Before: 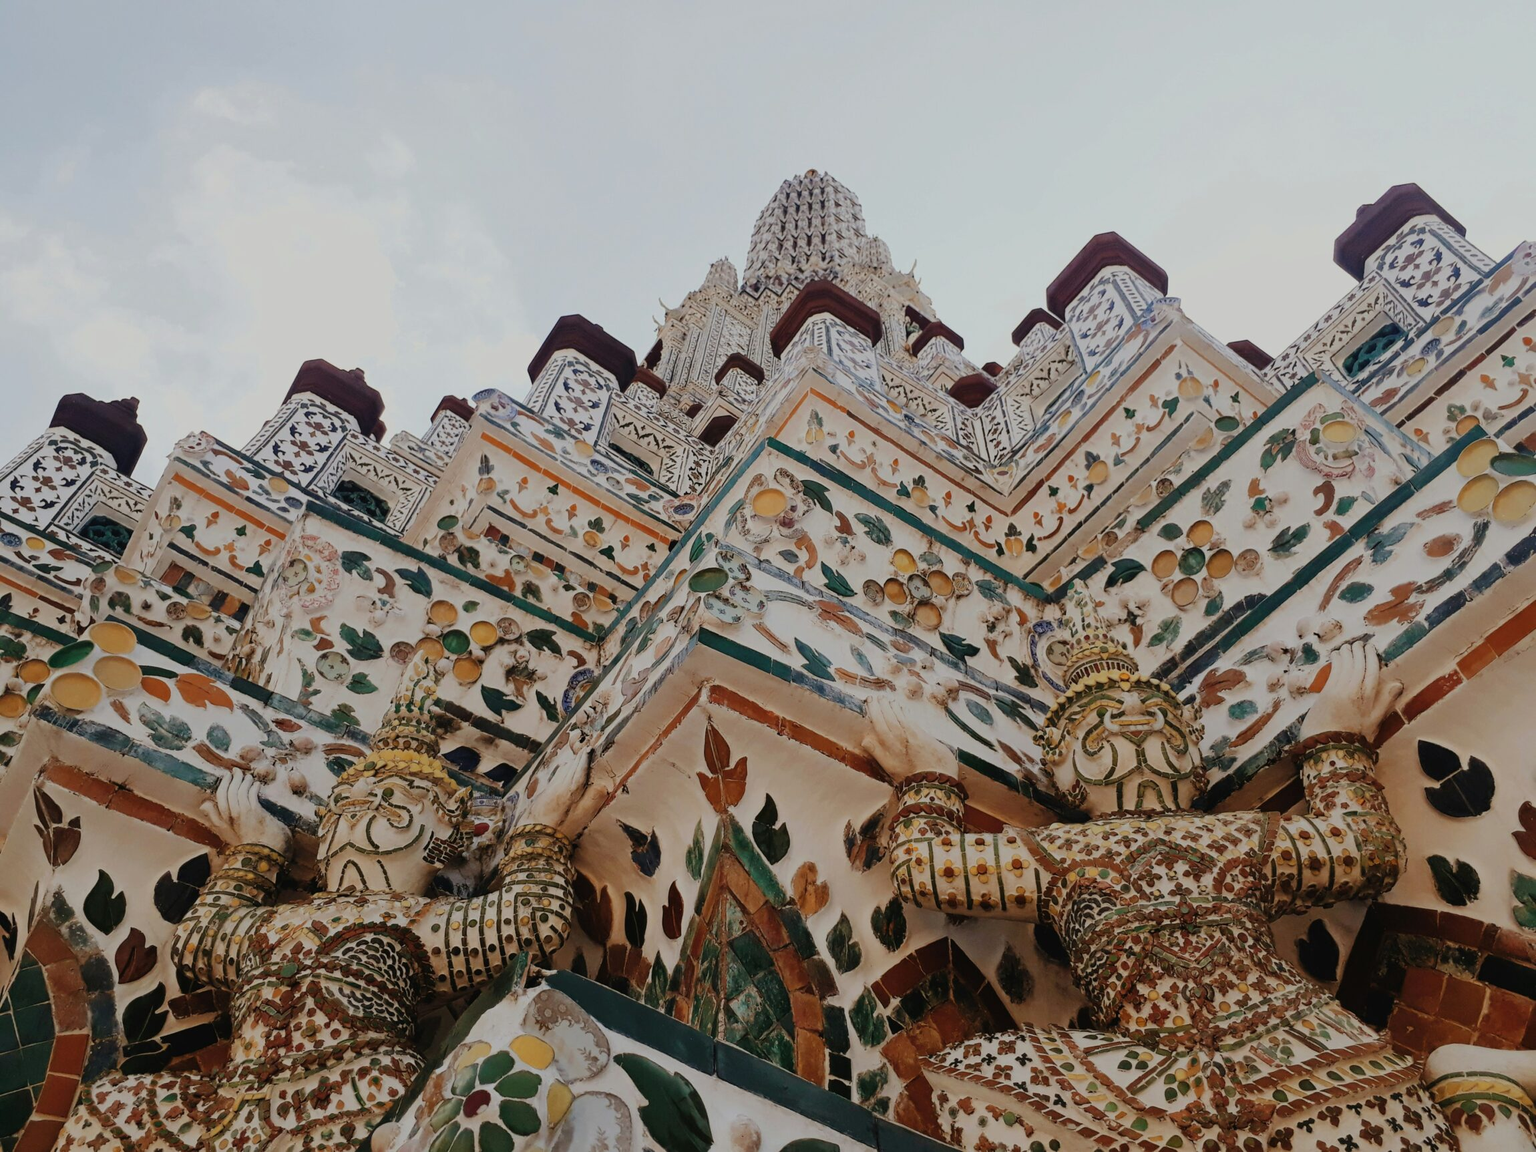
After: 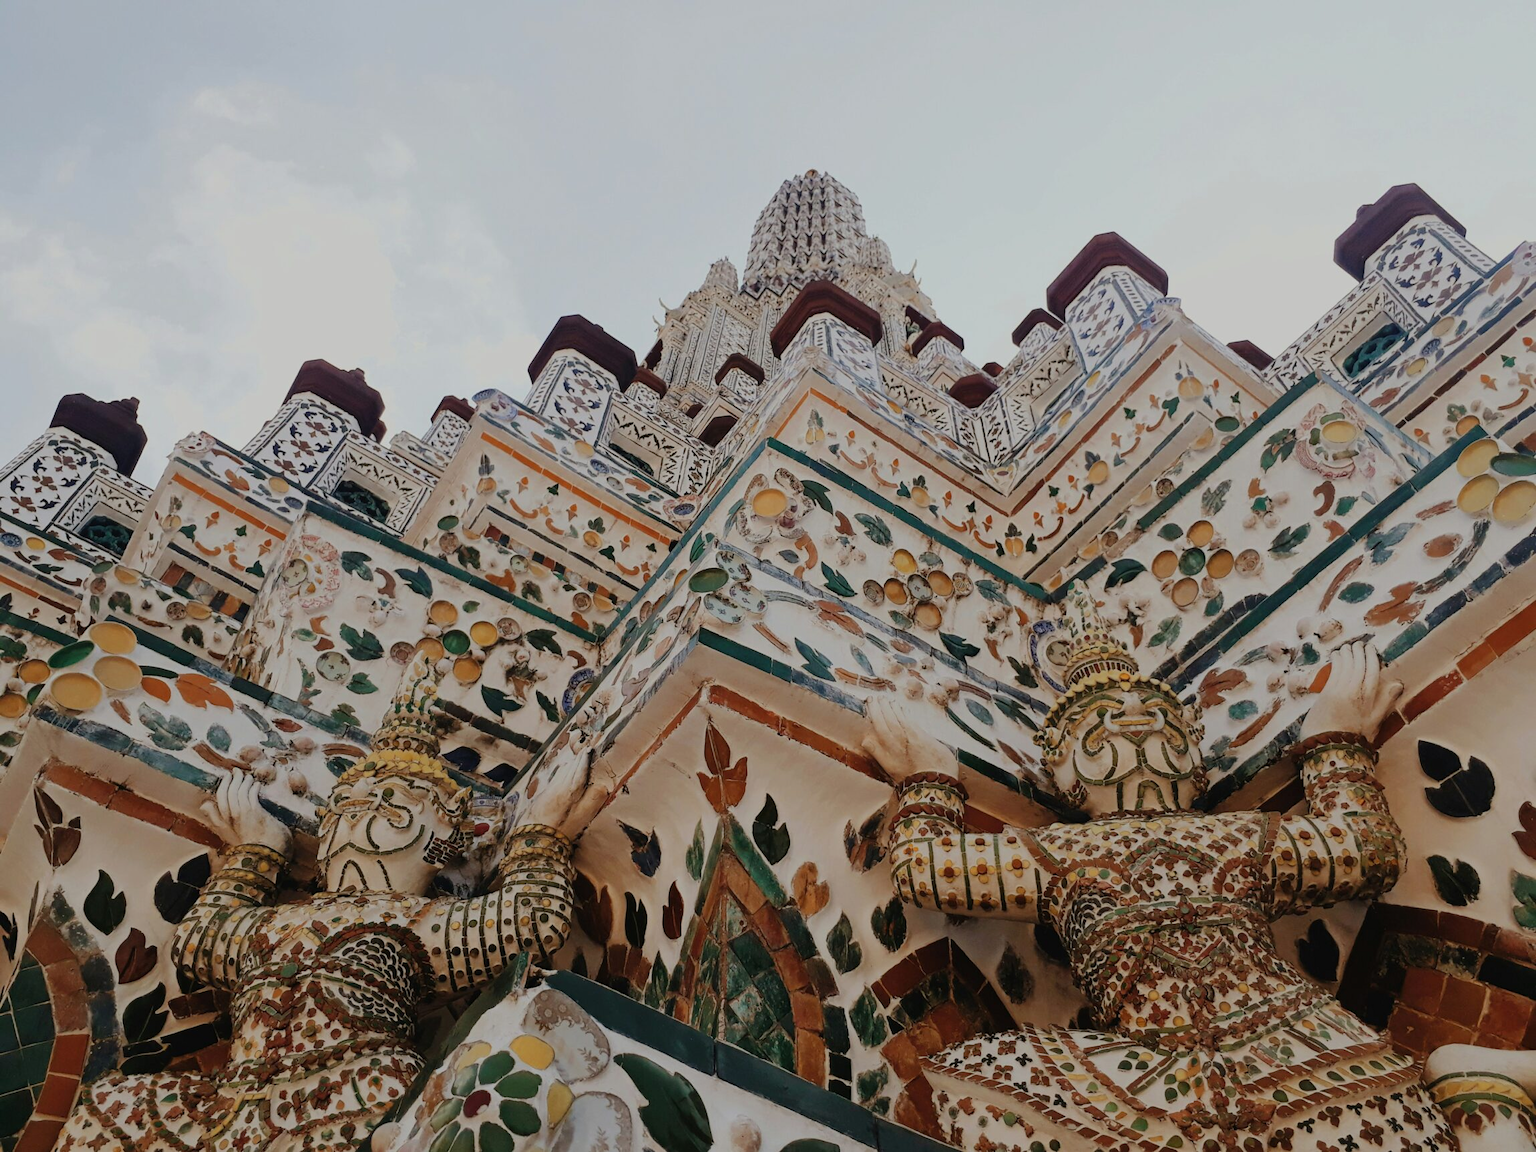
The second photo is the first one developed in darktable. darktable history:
exposure: exposure -0.067 EV, compensate highlight preservation false
